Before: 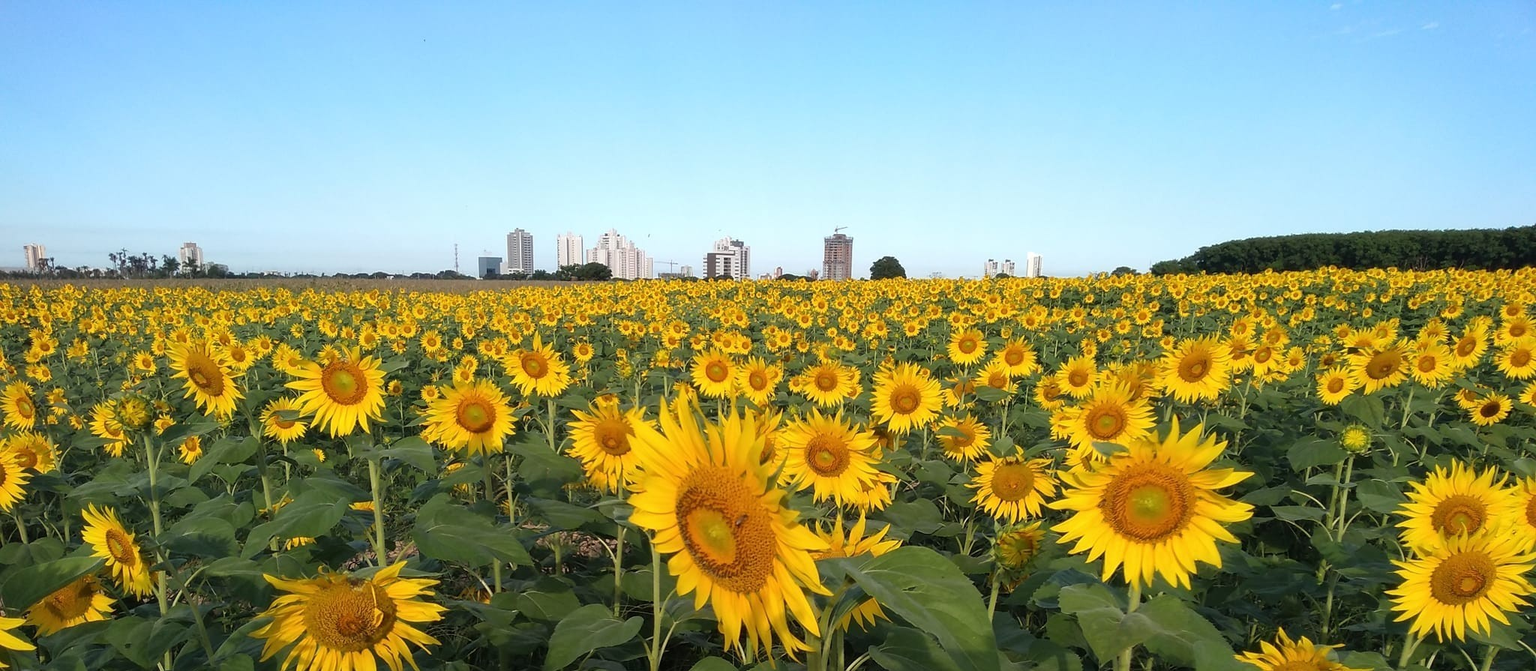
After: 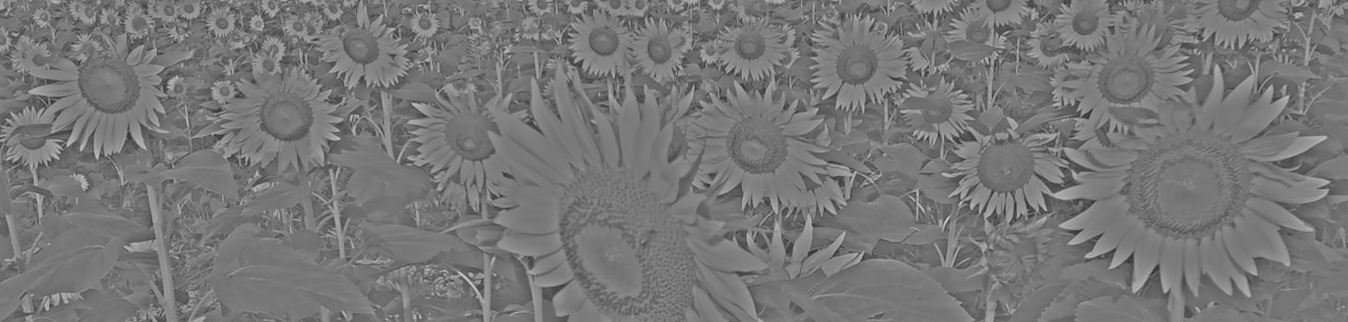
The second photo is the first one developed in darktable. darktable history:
crop: left 18.091%, top 51.13%, right 17.525%, bottom 16.85%
rotate and perspective: rotation -3.18°, automatic cropping off
highpass: sharpness 25.84%, contrast boost 14.94%
white balance: red 0.926, green 1.003, blue 1.133
